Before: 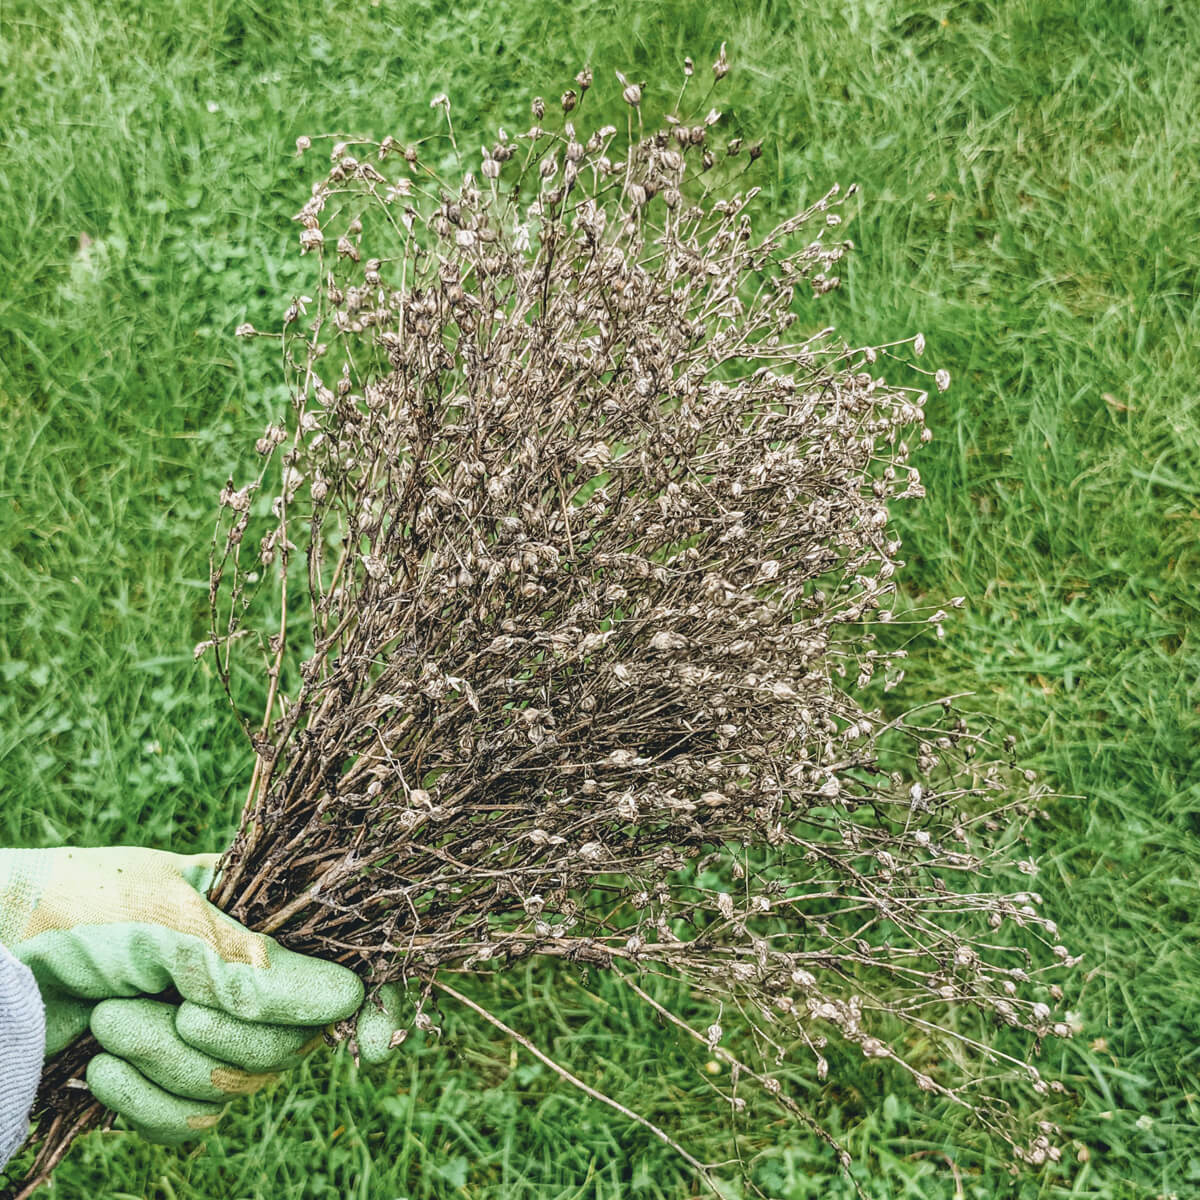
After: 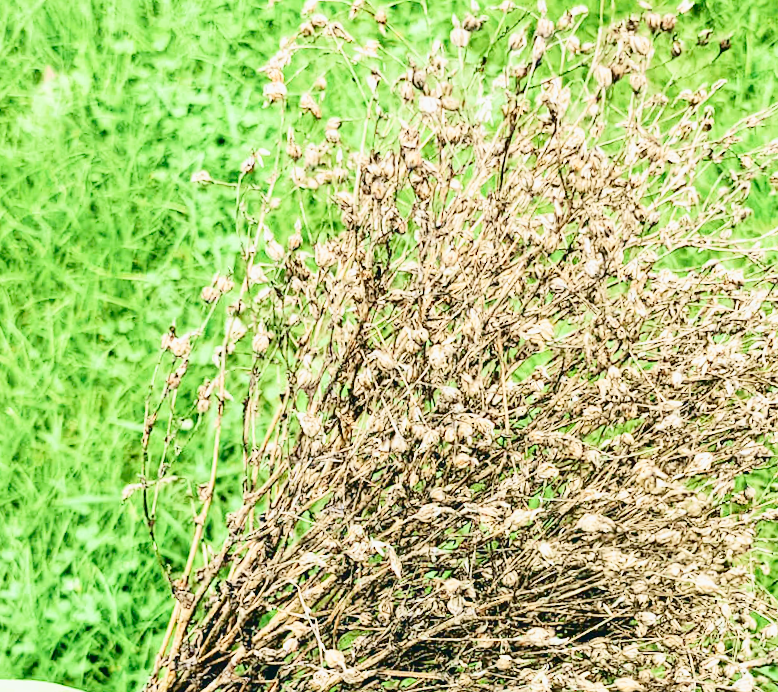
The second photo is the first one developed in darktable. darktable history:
tone curve: curves: ch0 [(0, 0.014) (0.17, 0.099) (0.392, 0.438) (0.725, 0.828) (0.872, 0.918) (1, 0.981)]; ch1 [(0, 0) (0.402, 0.36) (0.488, 0.466) (0.5, 0.499) (0.515, 0.515) (0.574, 0.595) (0.619, 0.65) (0.701, 0.725) (1, 1)]; ch2 [(0, 0) (0.432, 0.422) (0.486, 0.49) (0.503, 0.503) (0.523, 0.554) (0.562, 0.606) (0.644, 0.694) (0.717, 0.753) (1, 0.991)], color space Lab, independent channels
base curve: curves: ch0 [(0, 0) (0.008, 0.007) (0.022, 0.029) (0.048, 0.089) (0.092, 0.197) (0.191, 0.399) (0.275, 0.534) (0.357, 0.65) (0.477, 0.78) (0.542, 0.833) (0.799, 0.973) (1, 1)], preserve colors none
crop and rotate: angle -4.99°, left 2.122%, top 6.945%, right 27.566%, bottom 30.519%
